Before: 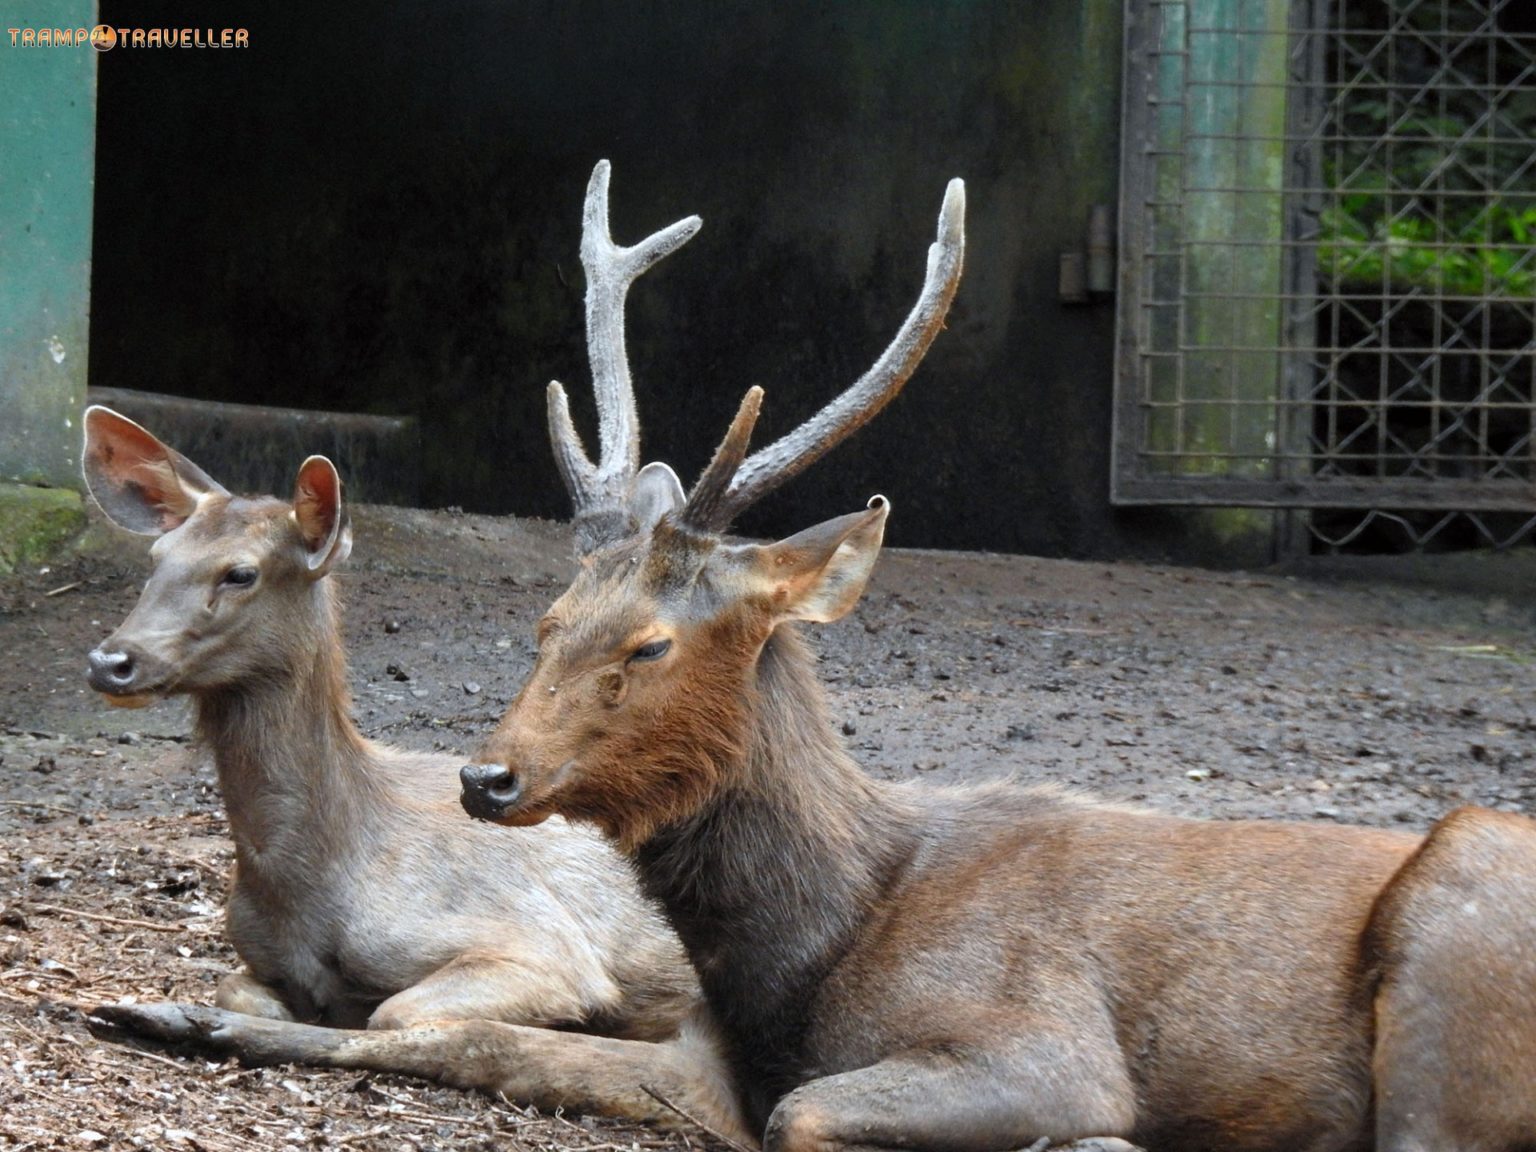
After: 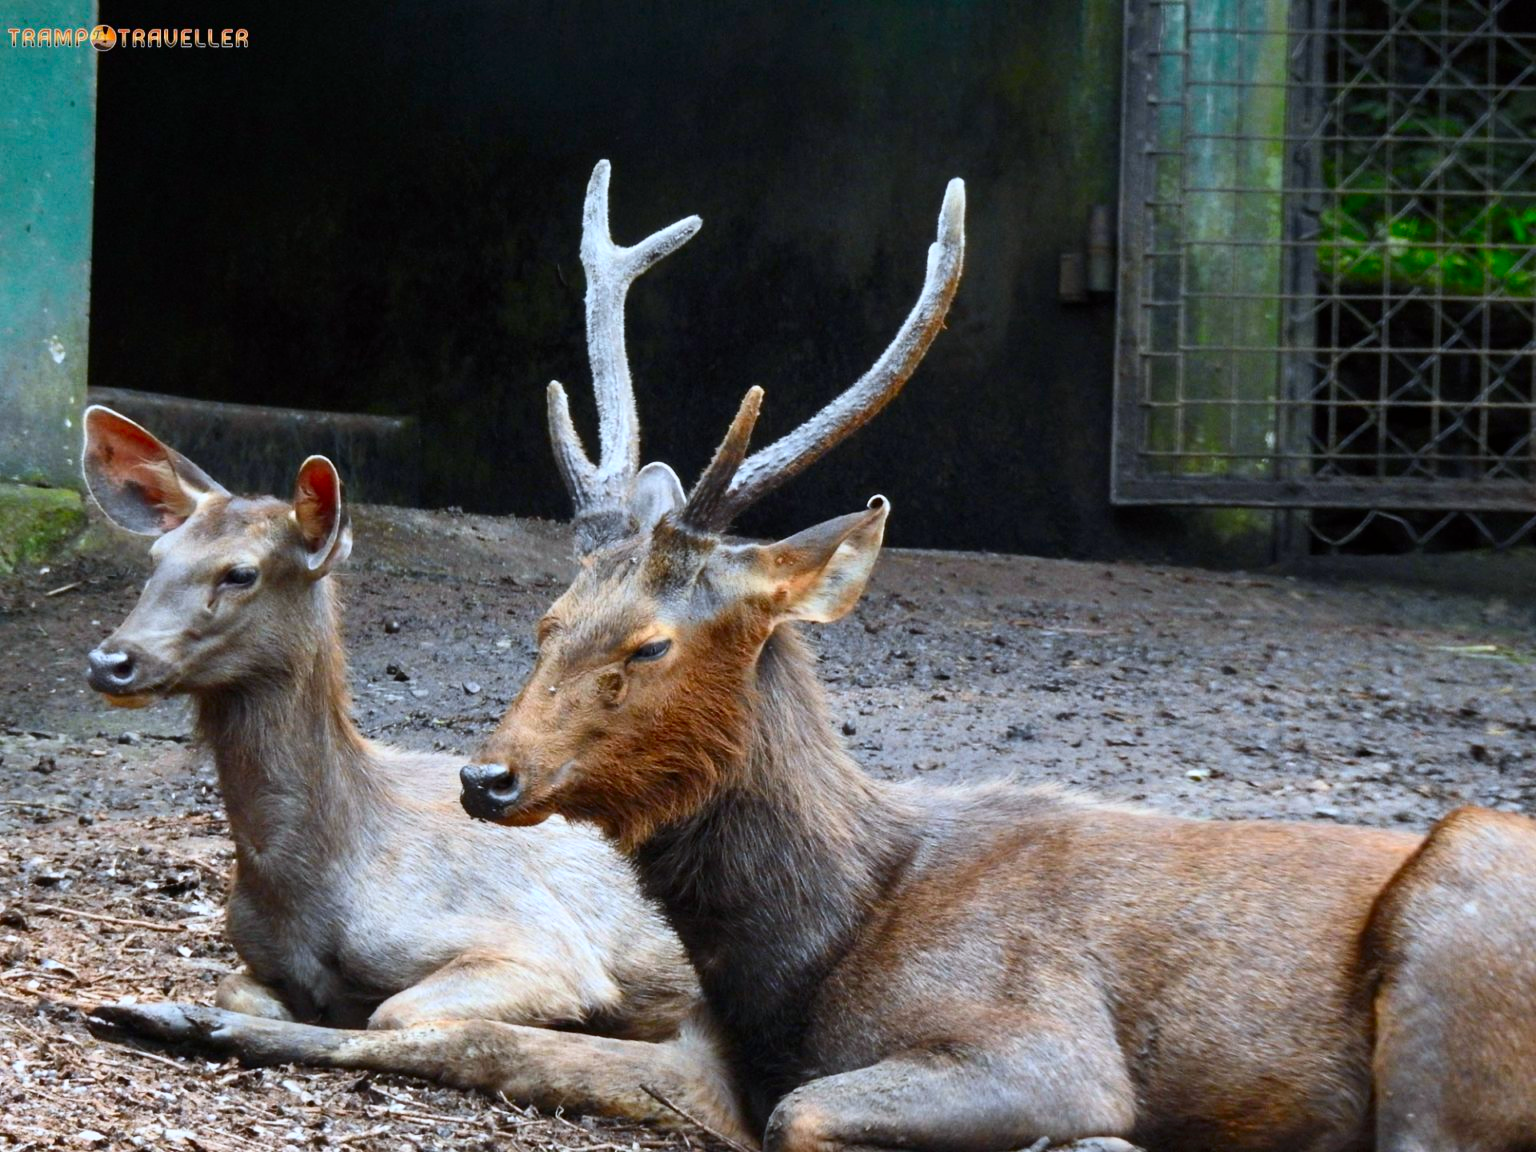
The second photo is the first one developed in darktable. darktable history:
contrast brightness saturation: contrast 0.18, saturation 0.3
white balance: red 0.967, blue 1.049
vibrance: vibrance 60%
